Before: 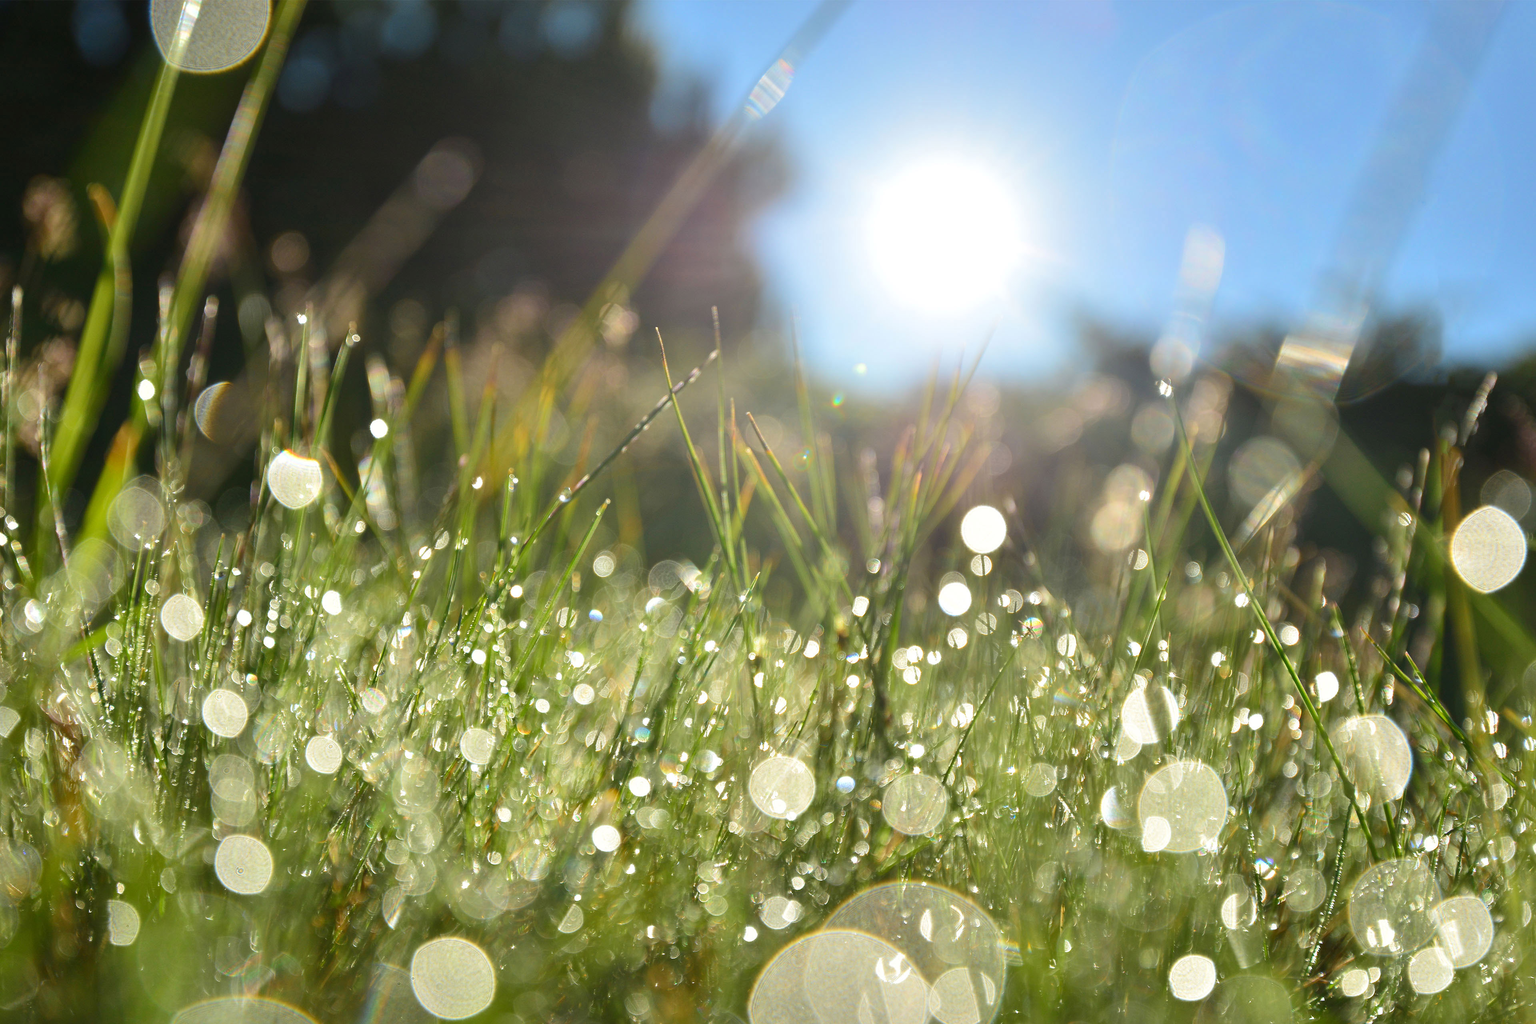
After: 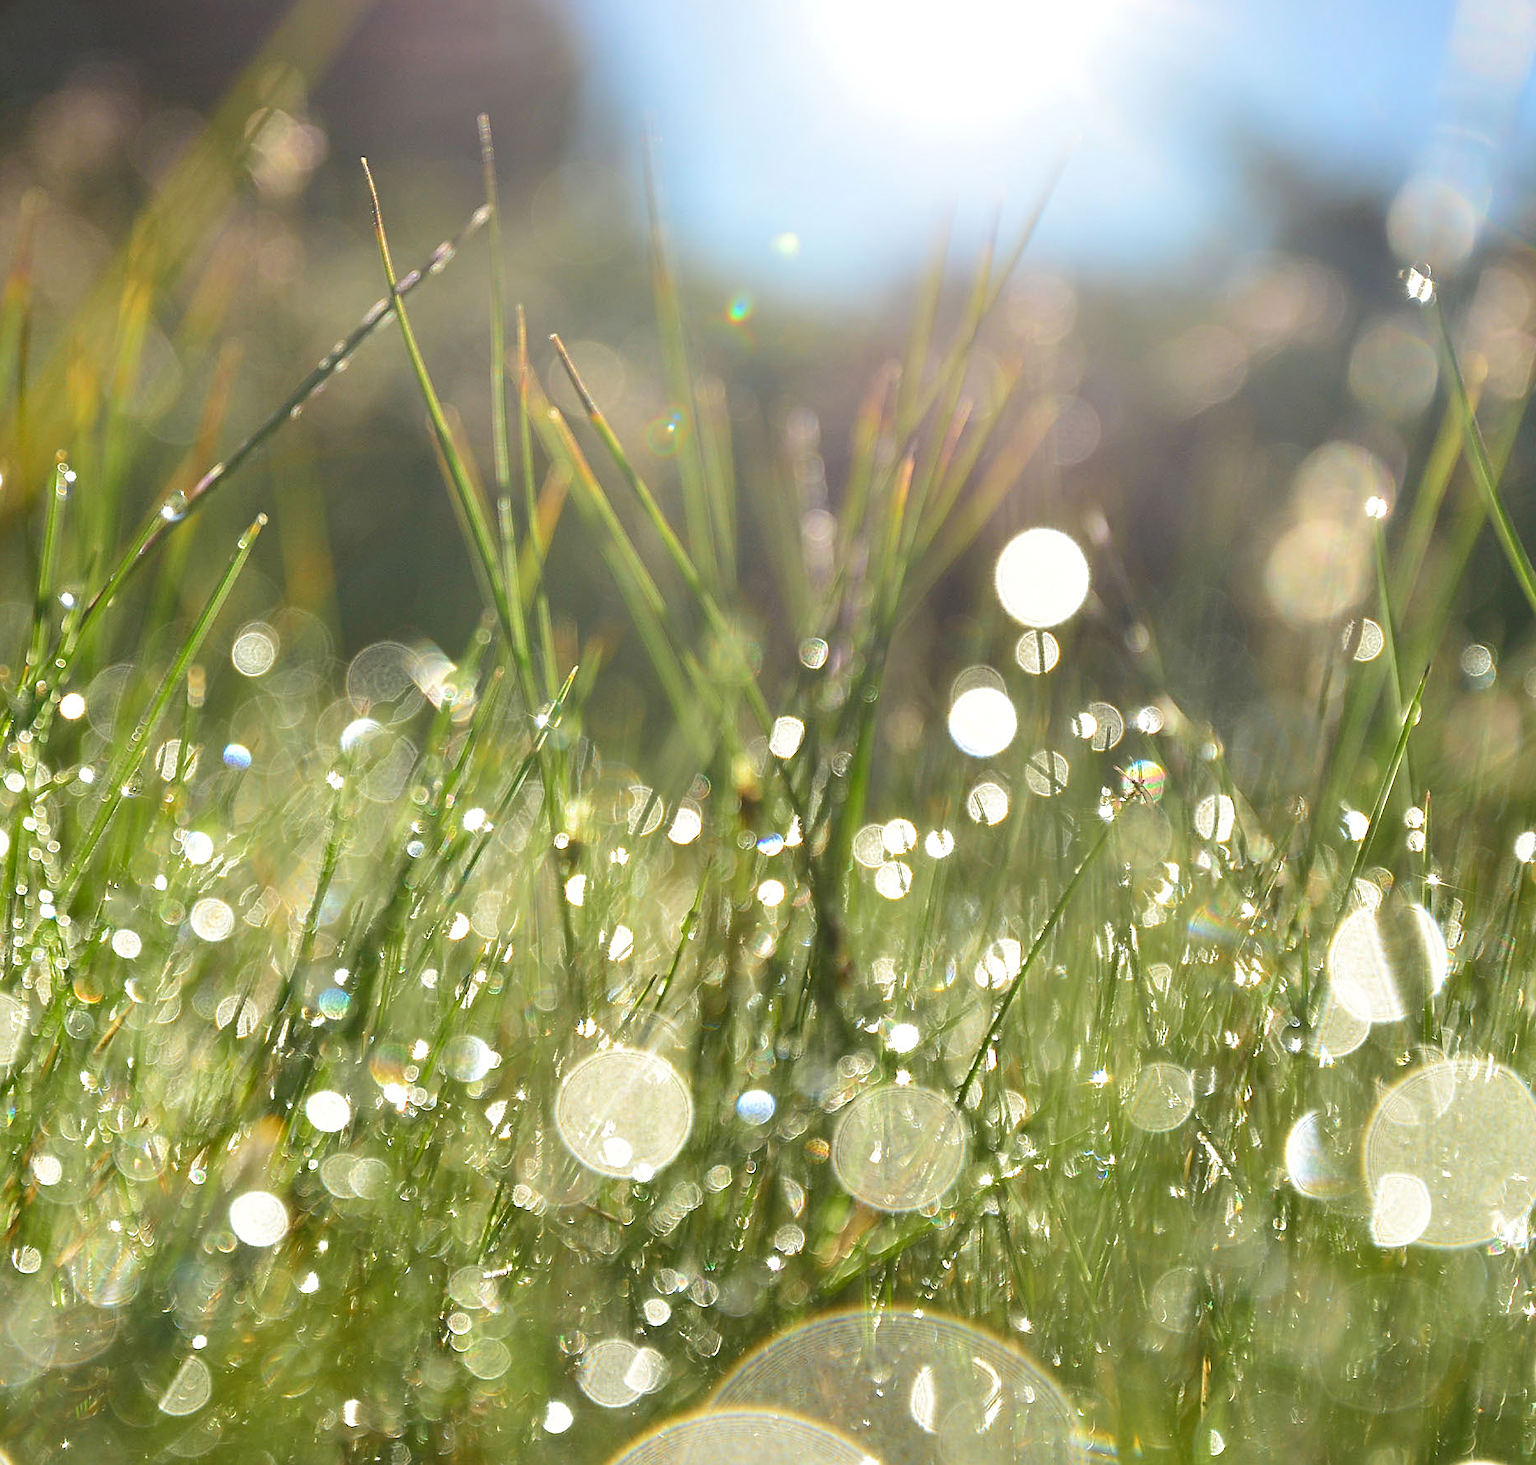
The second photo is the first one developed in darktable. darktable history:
crop: left 31.367%, top 24.537%, right 20.446%, bottom 6.496%
sharpen: on, module defaults
